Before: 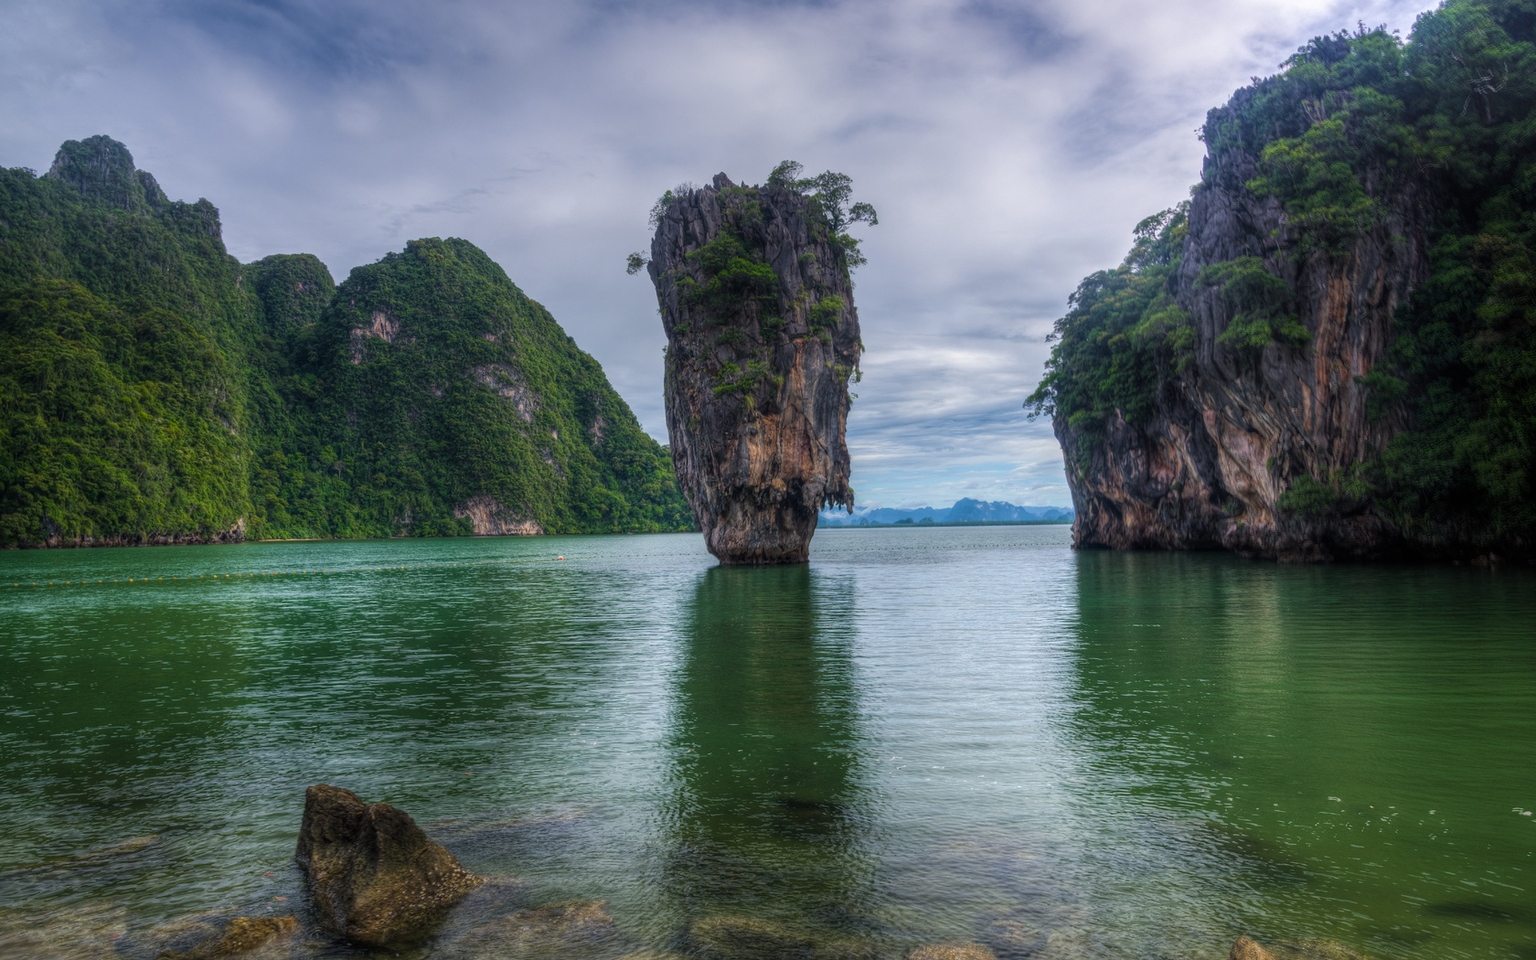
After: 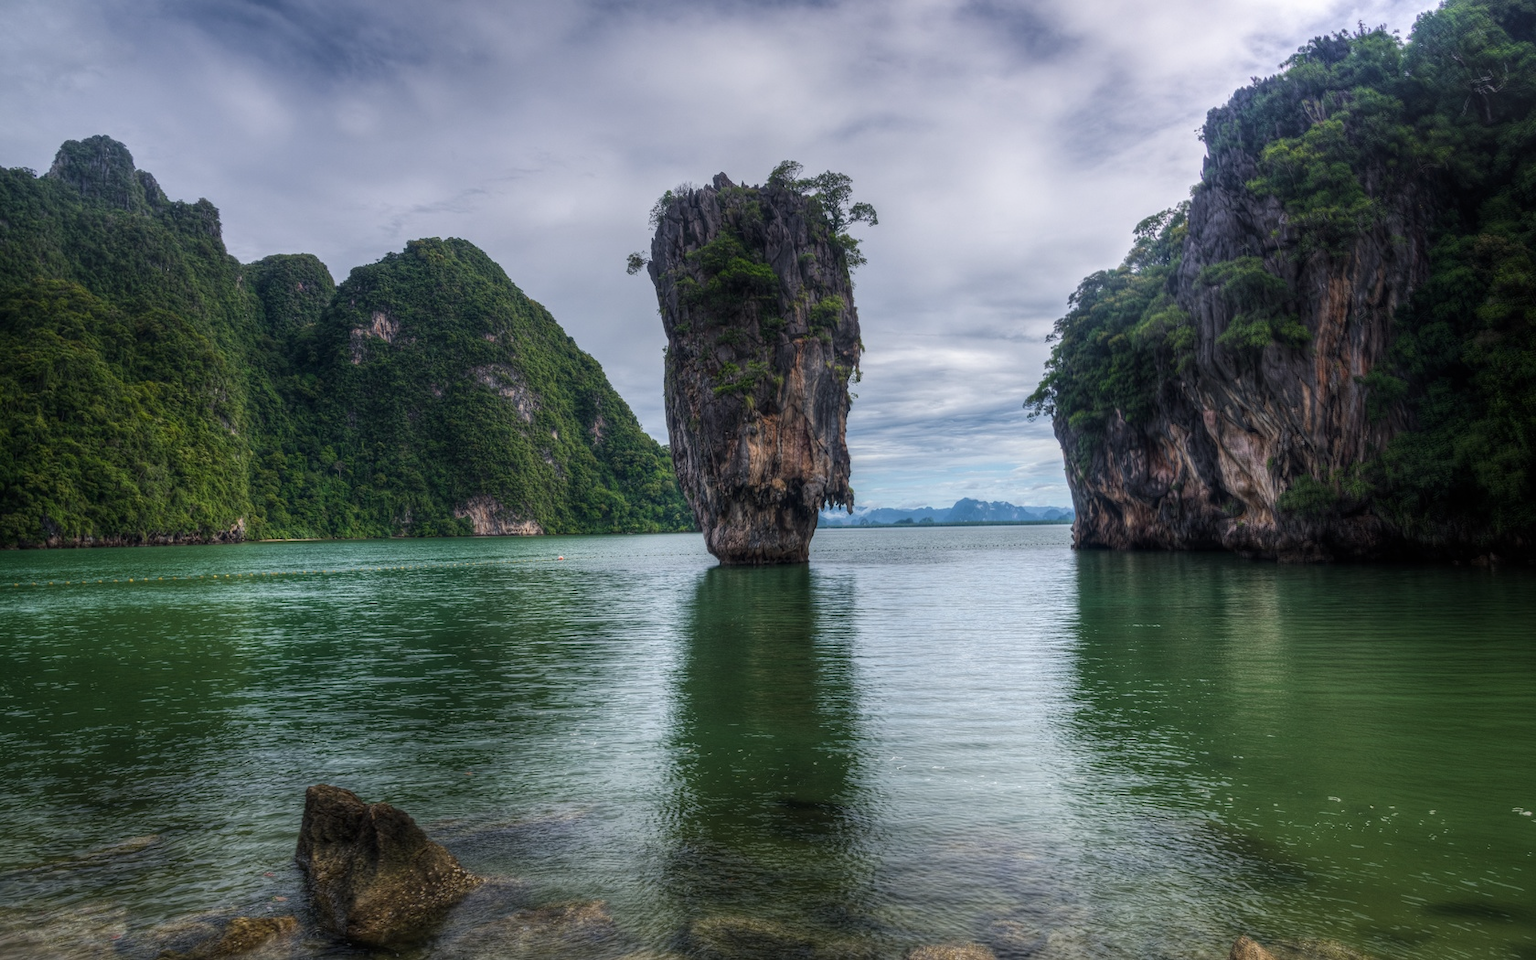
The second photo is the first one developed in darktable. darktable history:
contrast brightness saturation: contrast 0.114, saturation -0.171
